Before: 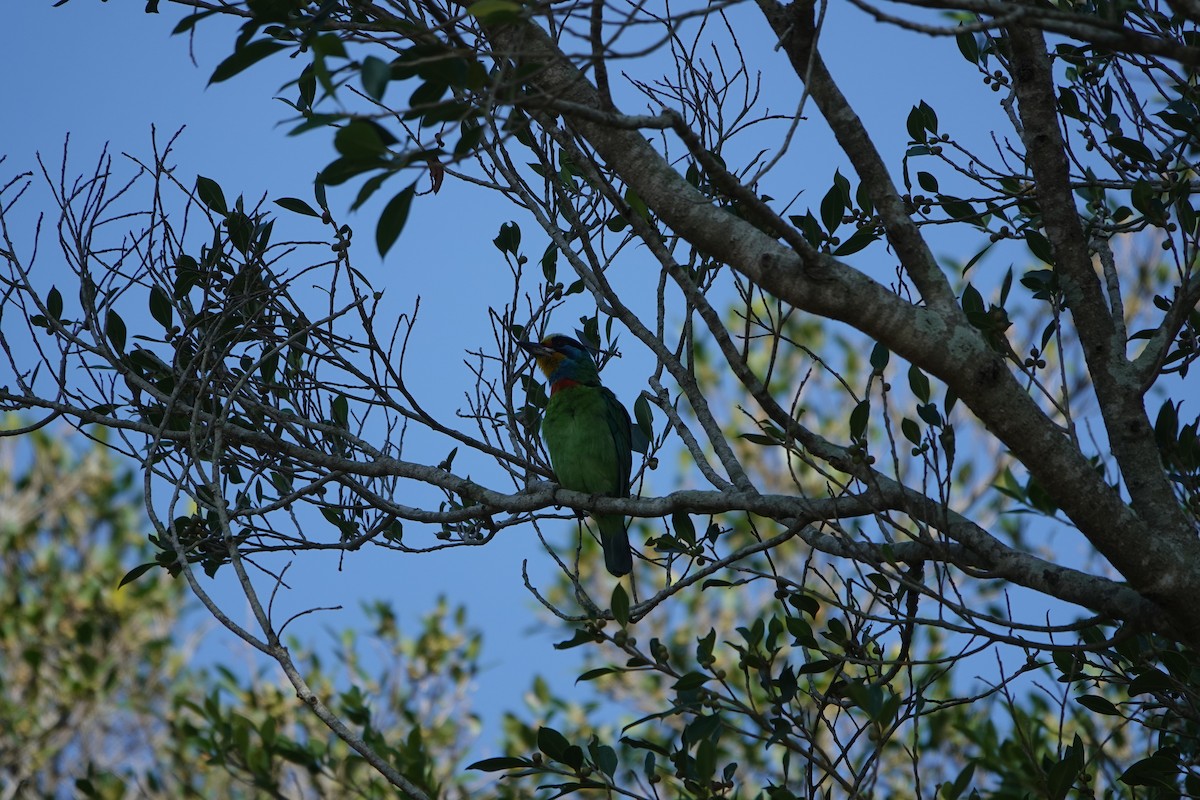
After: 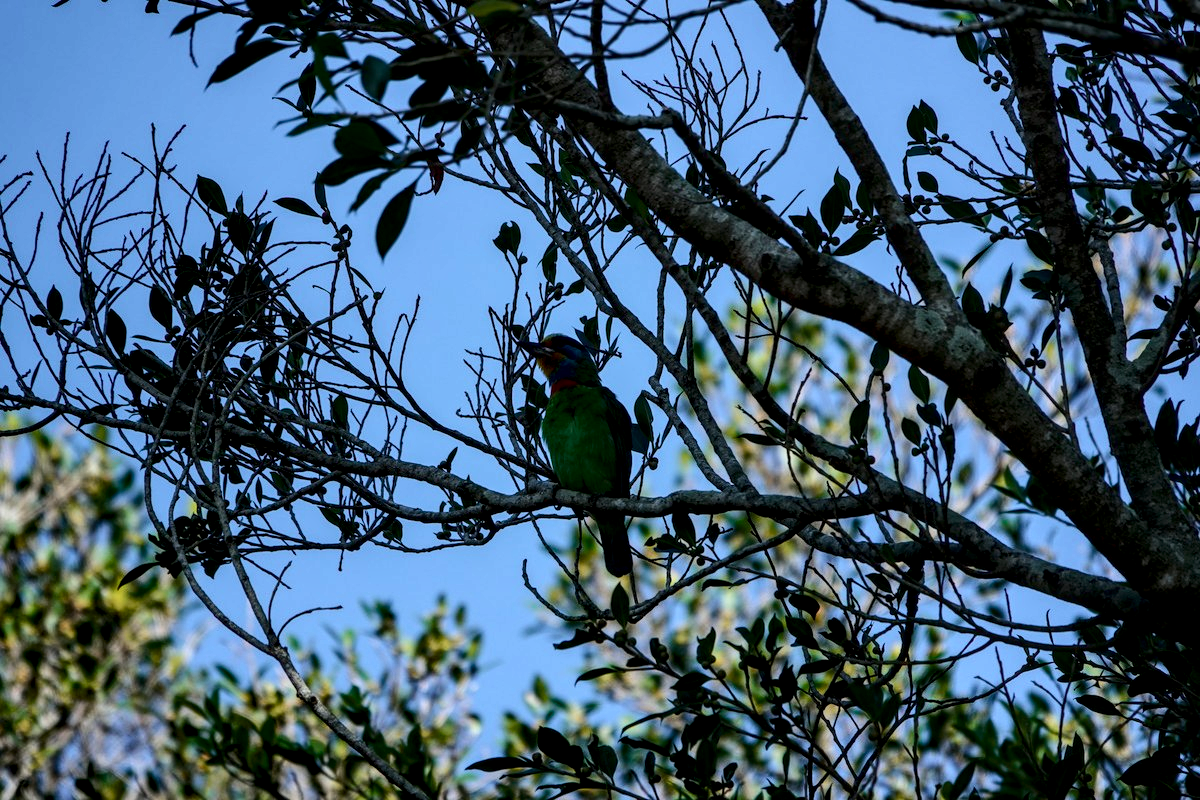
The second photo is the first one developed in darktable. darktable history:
tone curve: curves: ch0 [(0, 0) (0.126, 0.061) (0.338, 0.285) (0.494, 0.518) (0.703, 0.762) (1, 1)]; ch1 [(0, 0) (0.389, 0.313) (0.457, 0.442) (0.5, 0.501) (0.55, 0.578) (1, 1)]; ch2 [(0, 0) (0.44, 0.424) (0.501, 0.499) (0.557, 0.564) (0.613, 0.67) (0.707, 0.746) (1, 1)], color space Lab, independent channels, preserve colors none
local contrast: highlights 60%, shadows 60%, detail 160%
